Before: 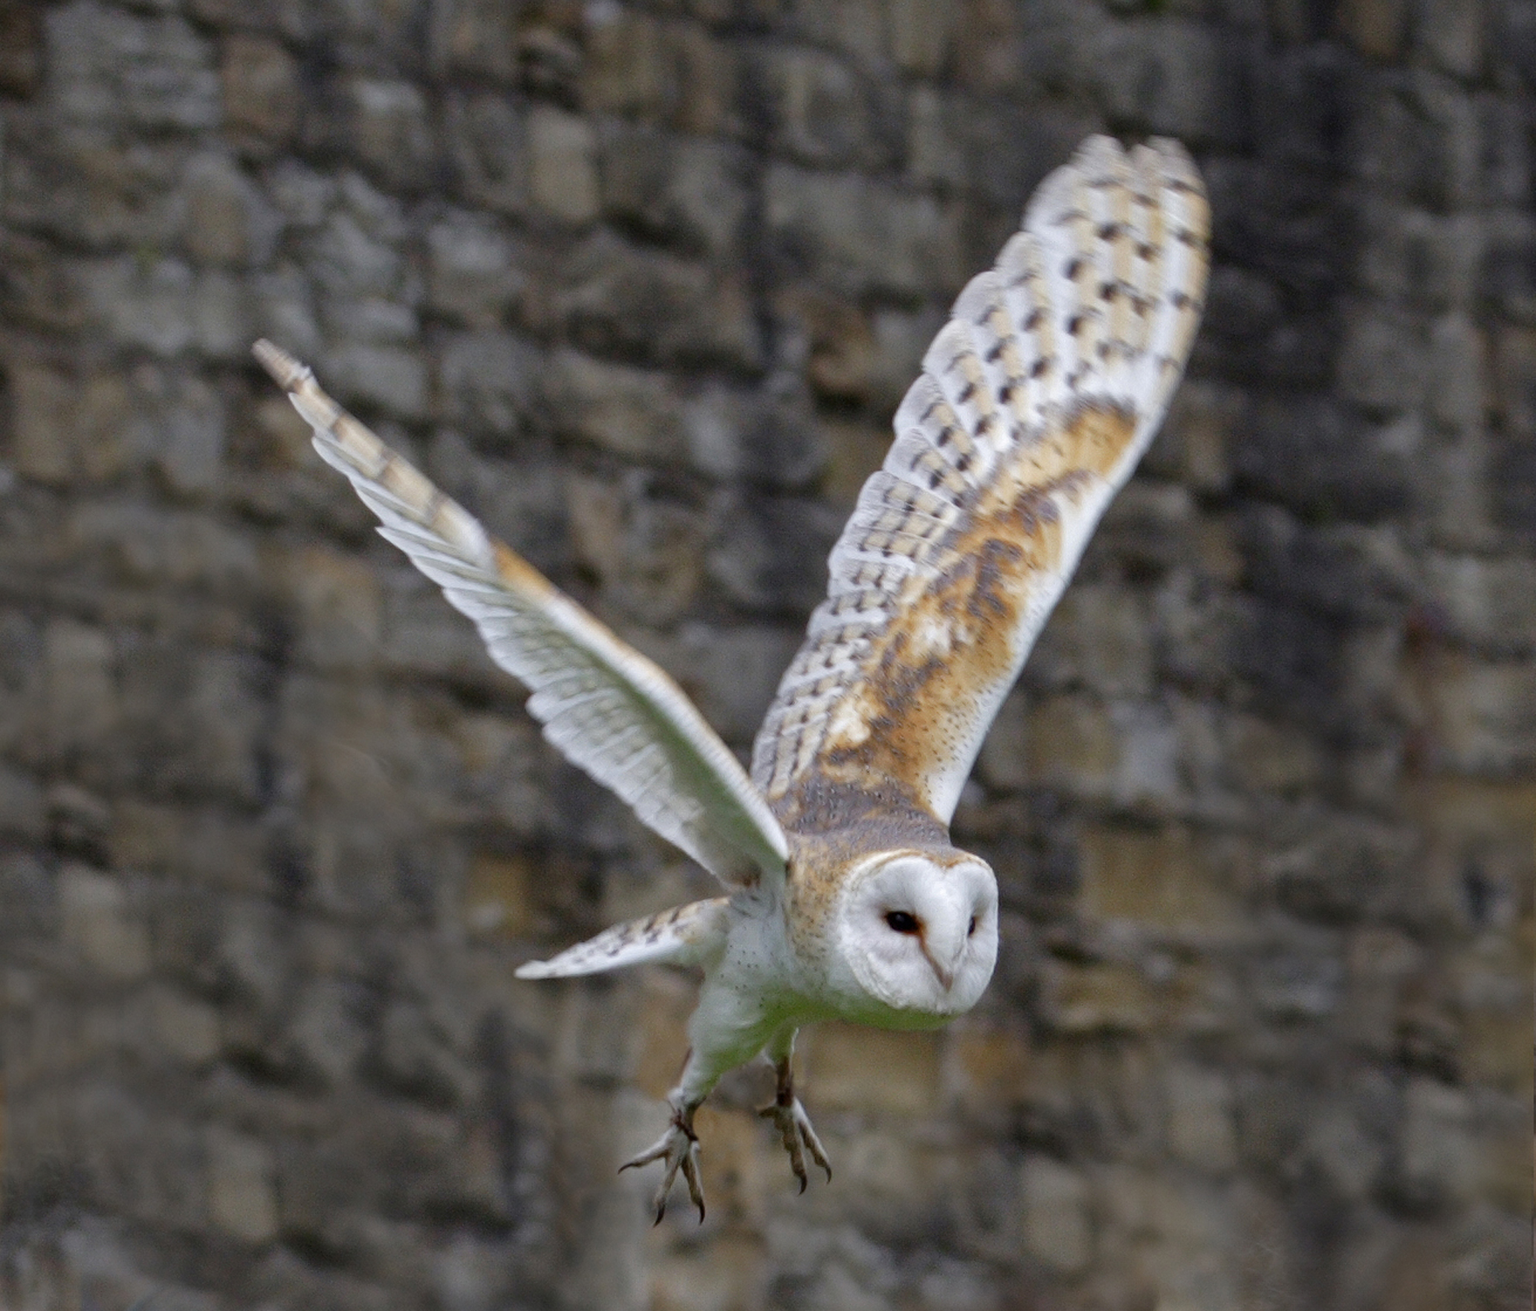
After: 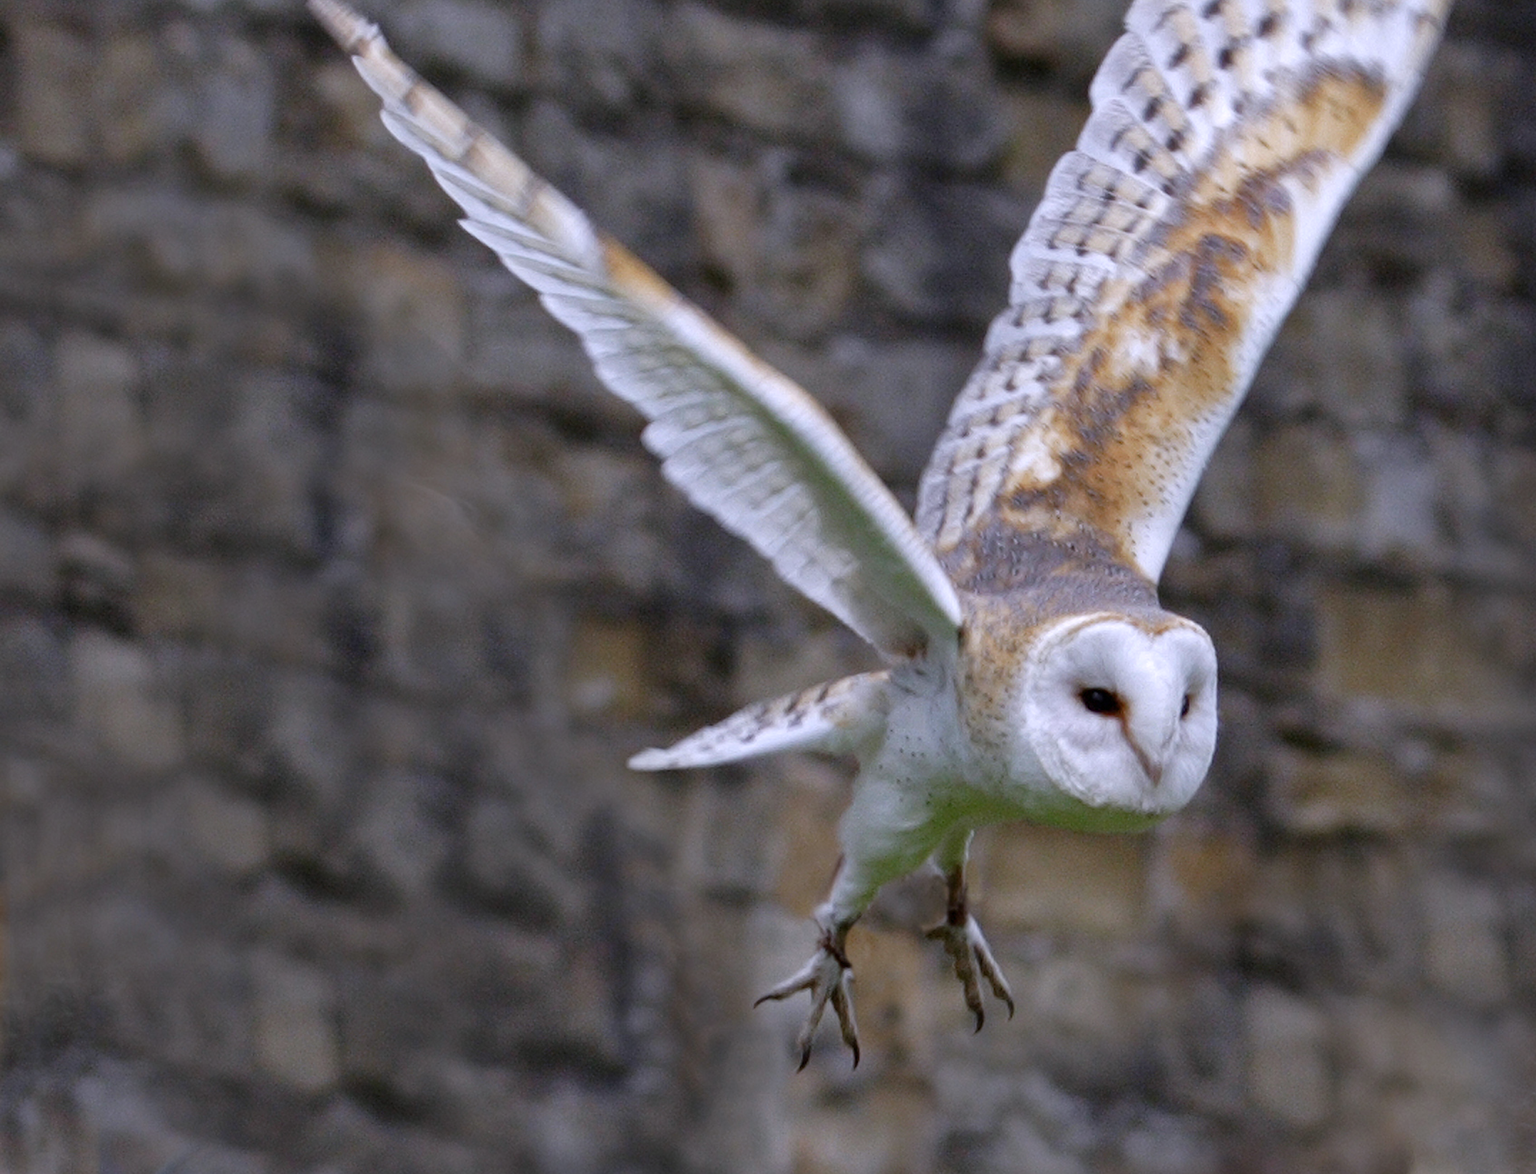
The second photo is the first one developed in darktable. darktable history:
white balance: red 1.004, blue 1.096
crop: top 26.531%, right 17.959%
